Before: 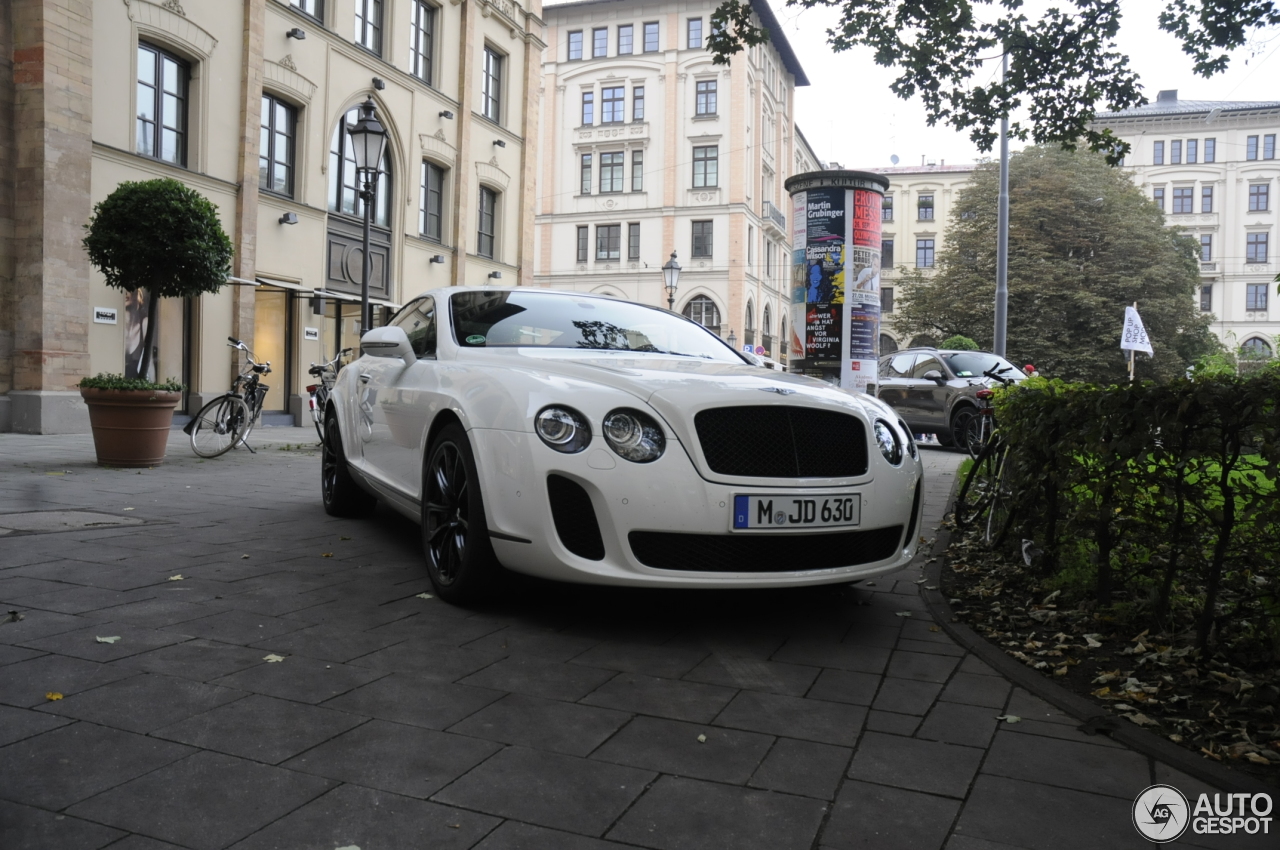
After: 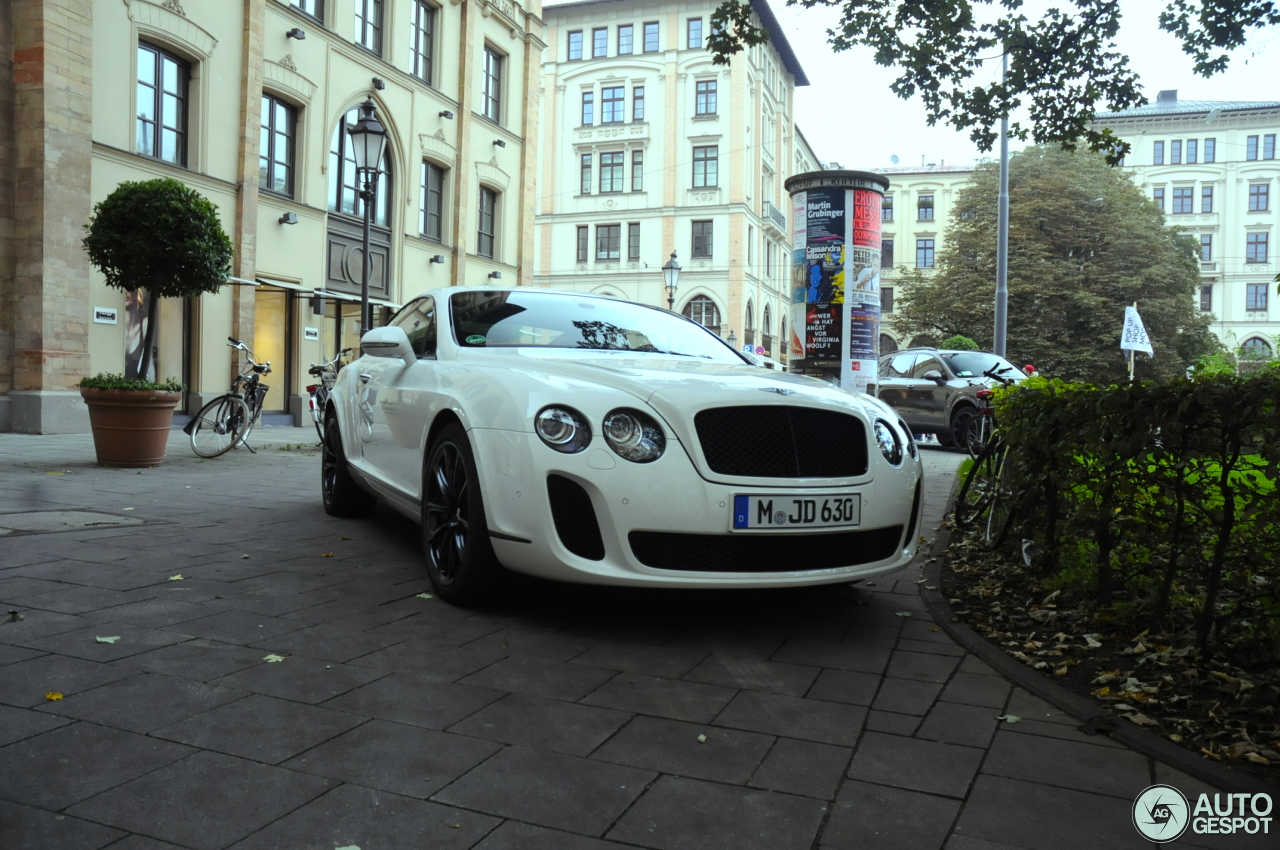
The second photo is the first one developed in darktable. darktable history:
color balance rgb: highlights gain › luminance 19.871%, highlights gain › chroma 2.8%, highlights gain › hue 171.07°, perceptual saturation grading › global saturation 30.823%
